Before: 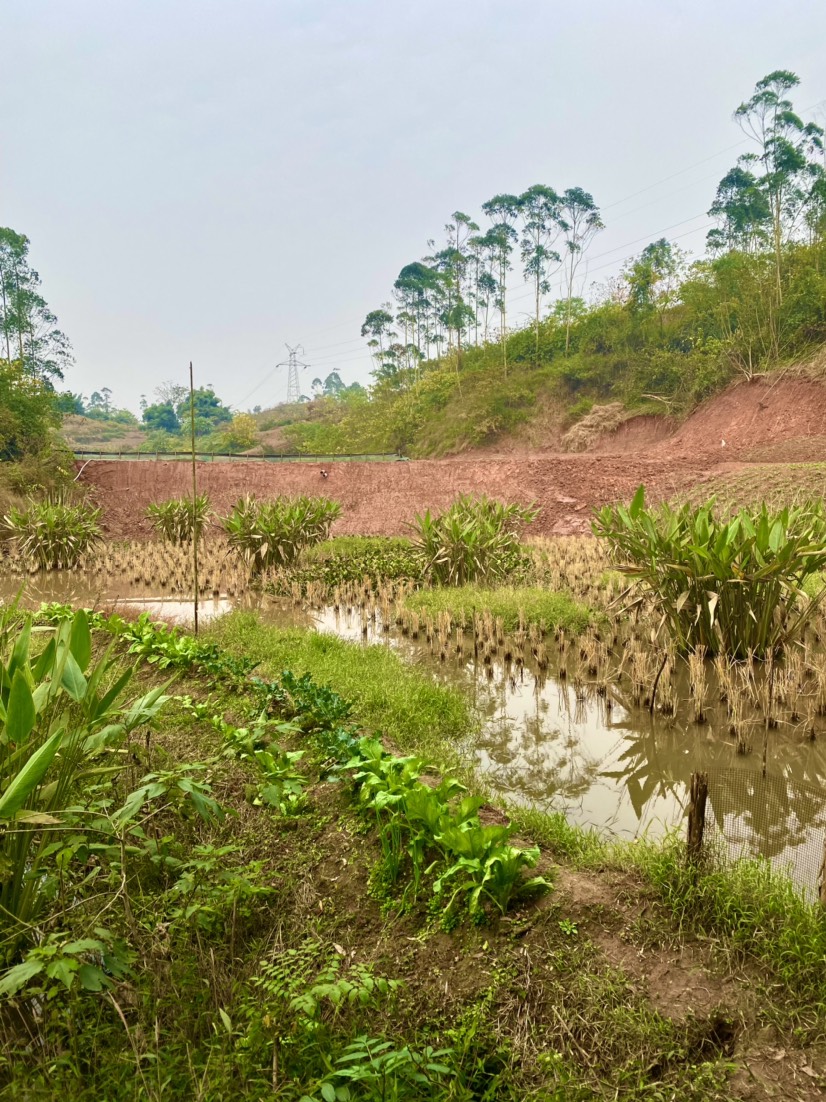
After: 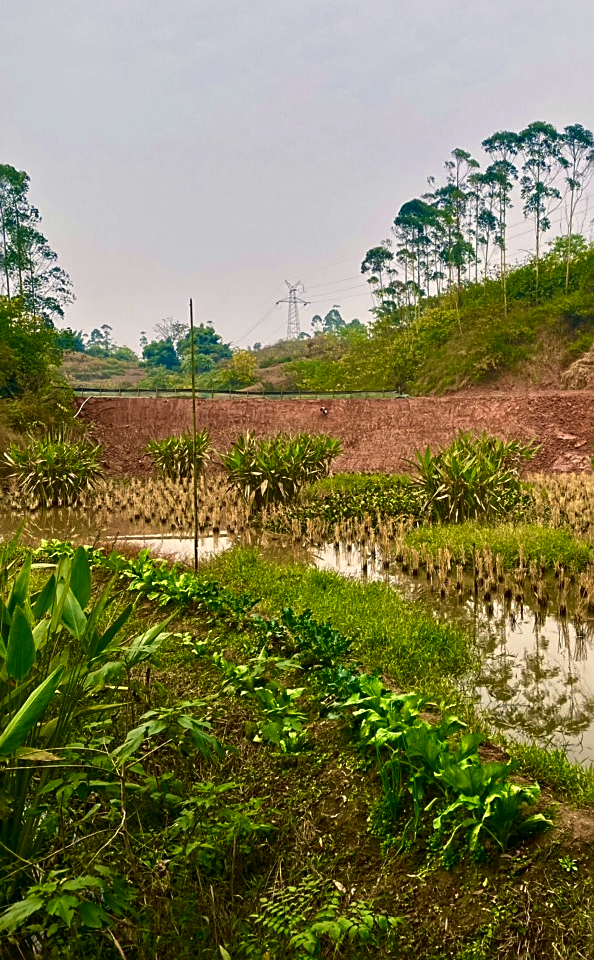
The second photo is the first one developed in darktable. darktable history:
sharpen: on, module defaults
crop: top 5.803%, right 27.864%, bottom 5.804%
color correction: highlights a* 5.38, highlights b* 5.3, shadows a* -4.26, shadows b* -5.11
contrast brightness saturation: brightness -0.25, saturation 0.2
